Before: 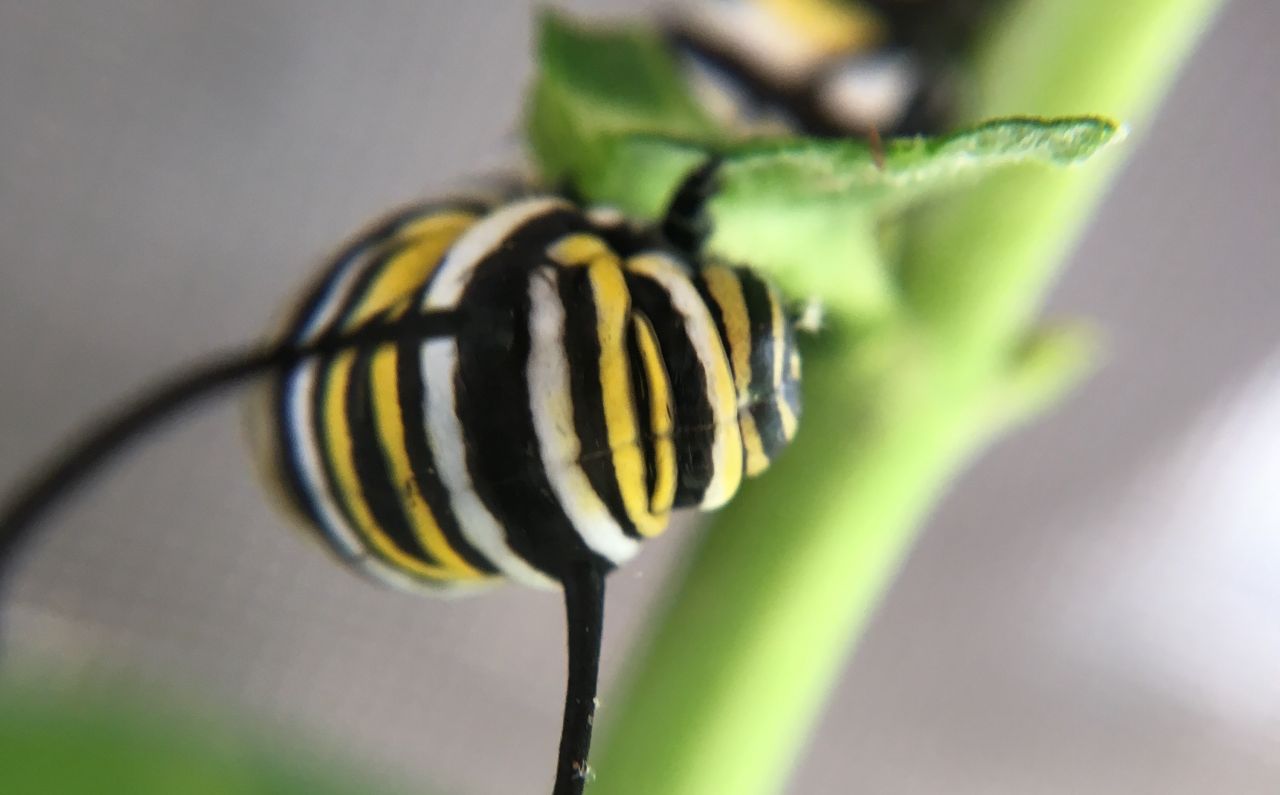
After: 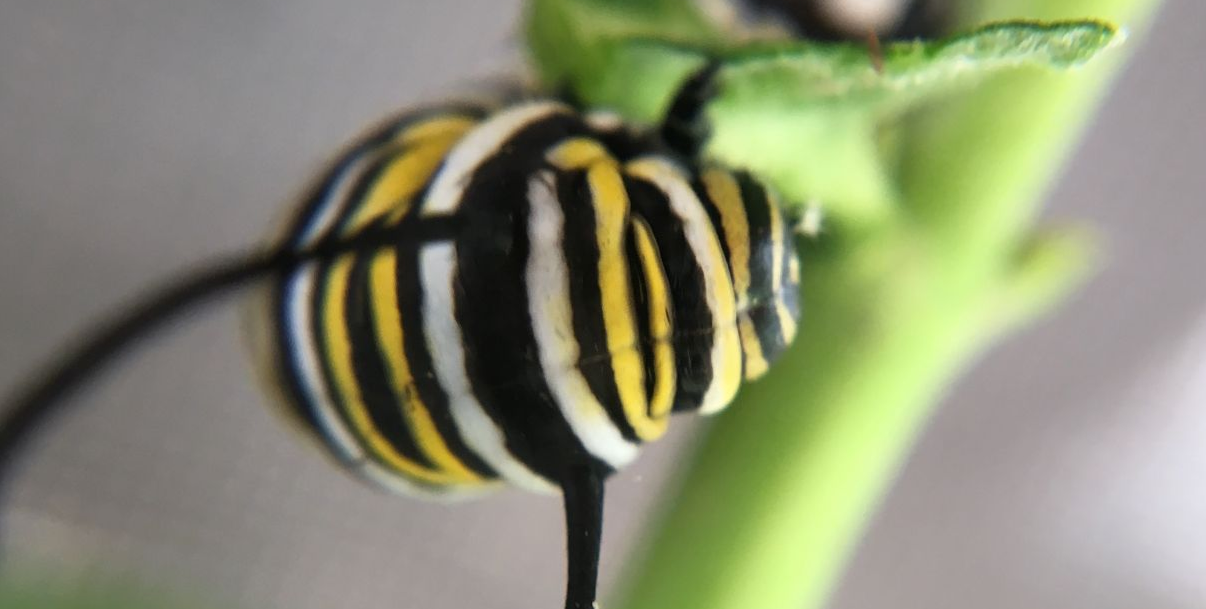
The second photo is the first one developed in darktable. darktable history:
crop and rotate: angle 0.064°, top 12.071%, right 5.587%, bottom 11.105%
